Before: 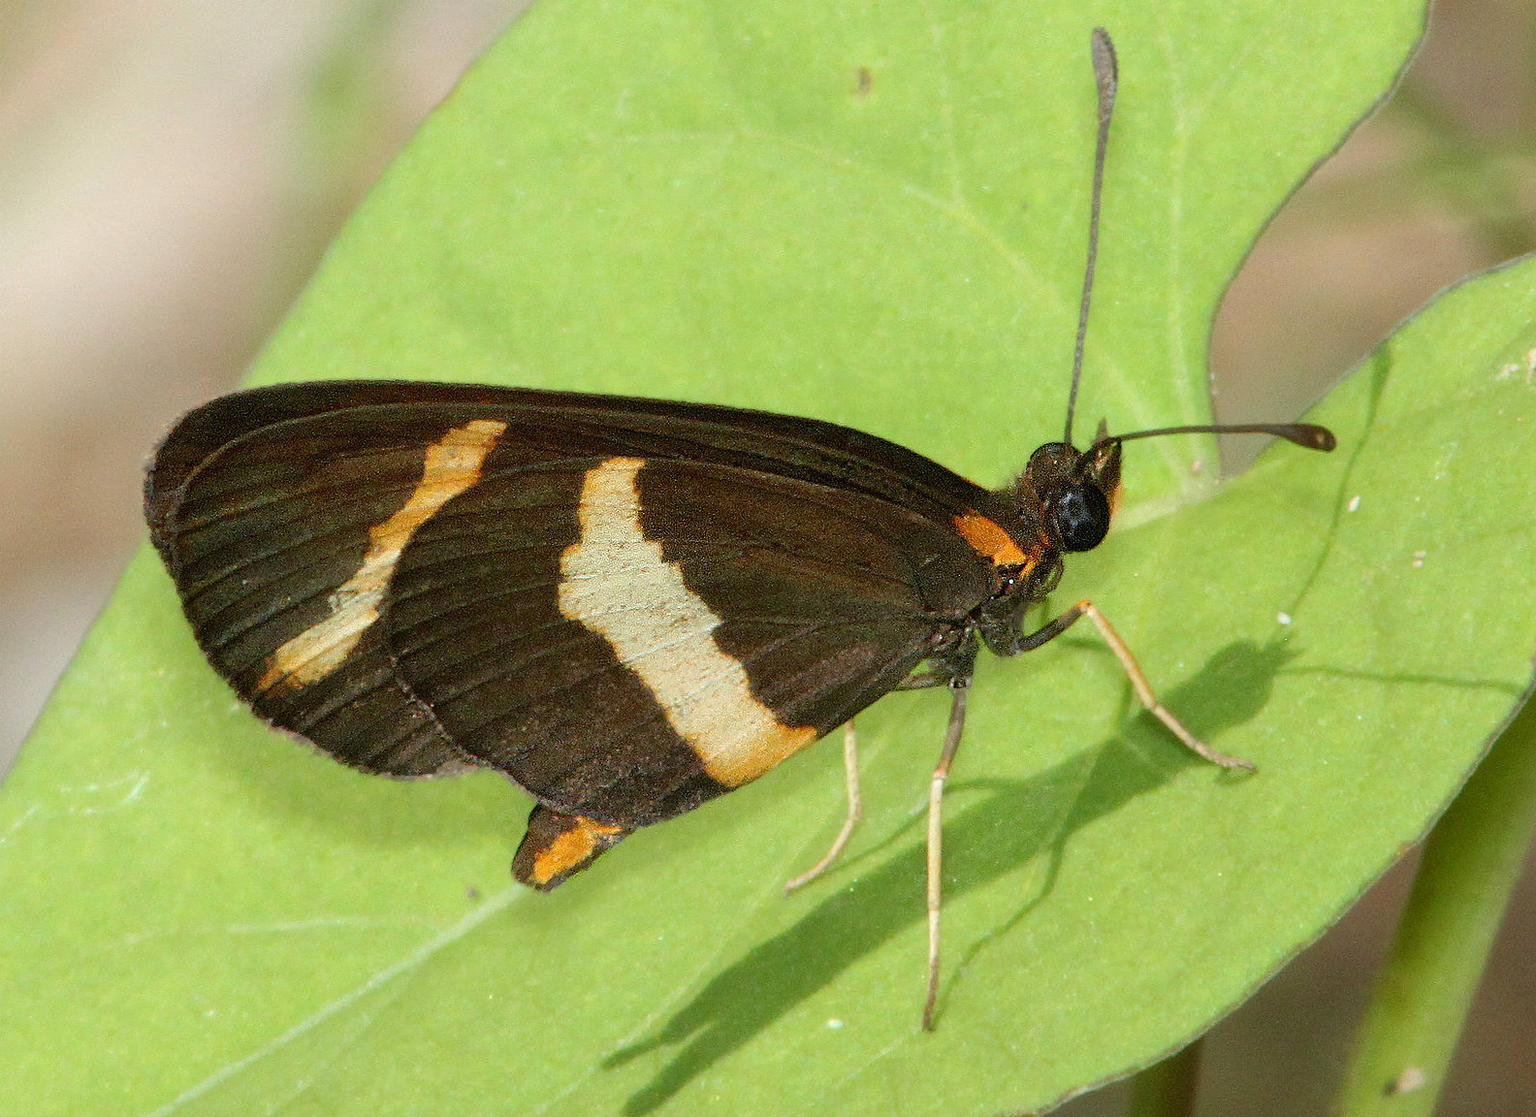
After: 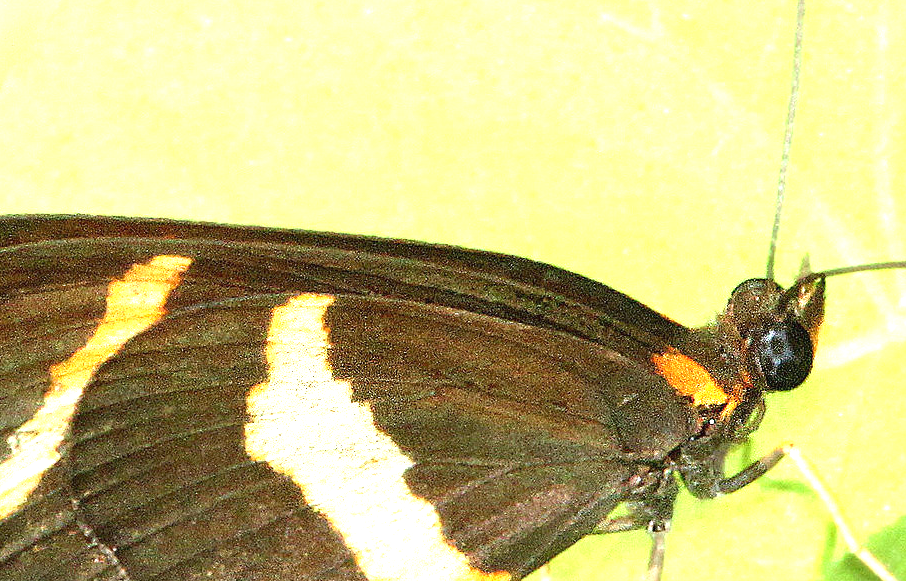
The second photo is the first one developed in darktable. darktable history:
exposure: black level correction 0, exposure 1.741 EV, compensate exposure bias true, compensate highlight preservation false
crop: left 20.932%, top 15.471%, right 21.848%, bottom 34.081%
